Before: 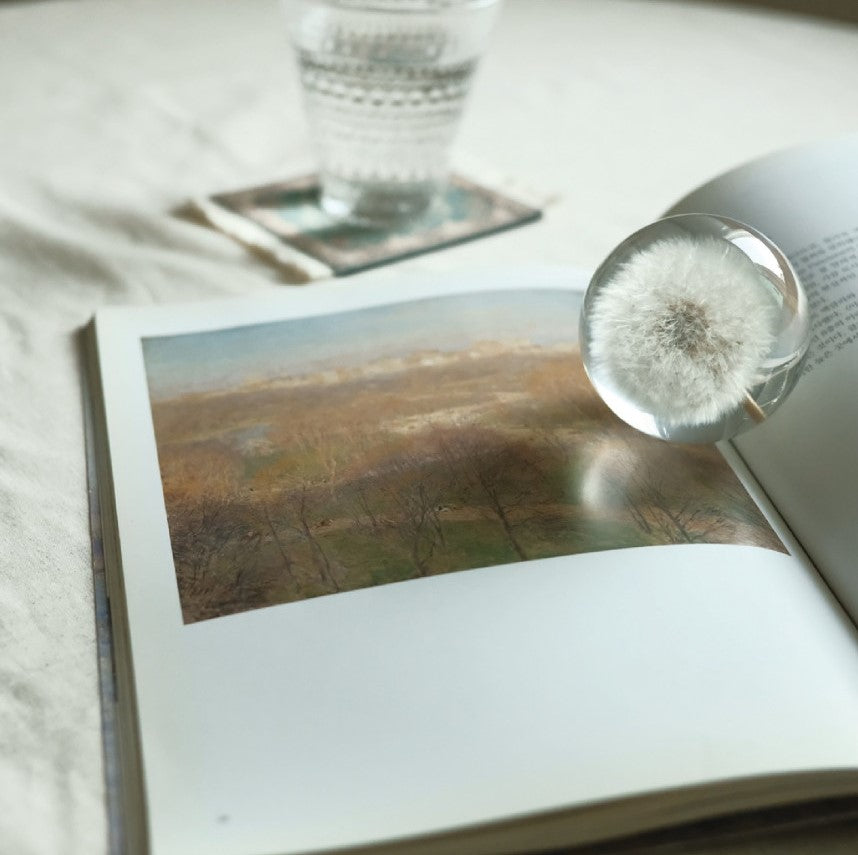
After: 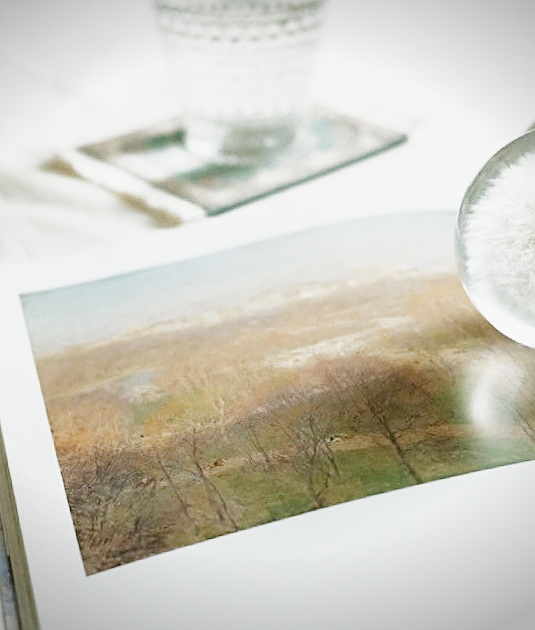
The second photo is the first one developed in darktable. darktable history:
exposure: exposure 2.003 EV, compensate highlight preservation false
crop: left 16.202%, top 11.208%, right 26.045%, bottom 20.557%
rotate and perspective: rotation -4.86°, automatic cropping off
filmic rgb: middle gray luminance 29%, black relative exposure -10.3 EV, white relative exposure 5.5 EV, threshold 6 EV, target black luminance 0%, hardness 3.95, latitude 2.04%, contrast 1.132, highlights saturation mix 5%, shadows ↔ highlights balance 15.11%, preserve chrominance no, color science v3 (2019), use custom middle-gray values true, iterations of high-quality reconstruction 0, enable highlight reconstruction true
vignetting: fall-off start 97.23%, saturation -0.024, center (-0.033, -0.042), width/height ratio 1.179, unbound false
sharpen: on, module defaults
